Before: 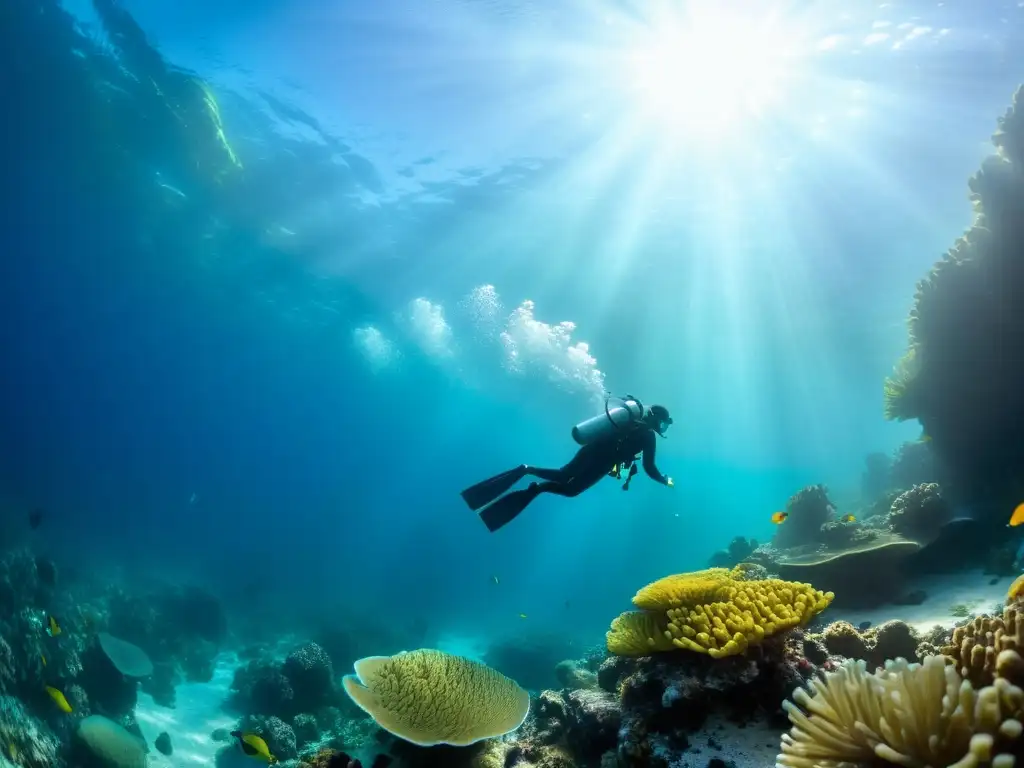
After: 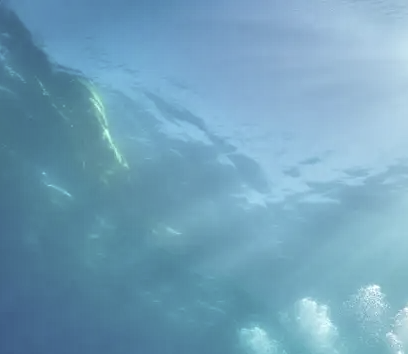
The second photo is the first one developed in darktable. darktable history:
local contrast: on, module defaults
crop and rotate: left 11.154%, top 0.065%, right 48.998%, bottom 53.828%
tone equalizer: -7 EV 0.162 EV, -6 EV 0.574 EV, -5 EV 1.18 EV, -4 EV 1.33 EV, -3 EV 1.16 EV, -2 EV 0.6 EV, -1 EV 0.163 EV
contrast brightness saturation: contrast -0.06, saturation -0.4
